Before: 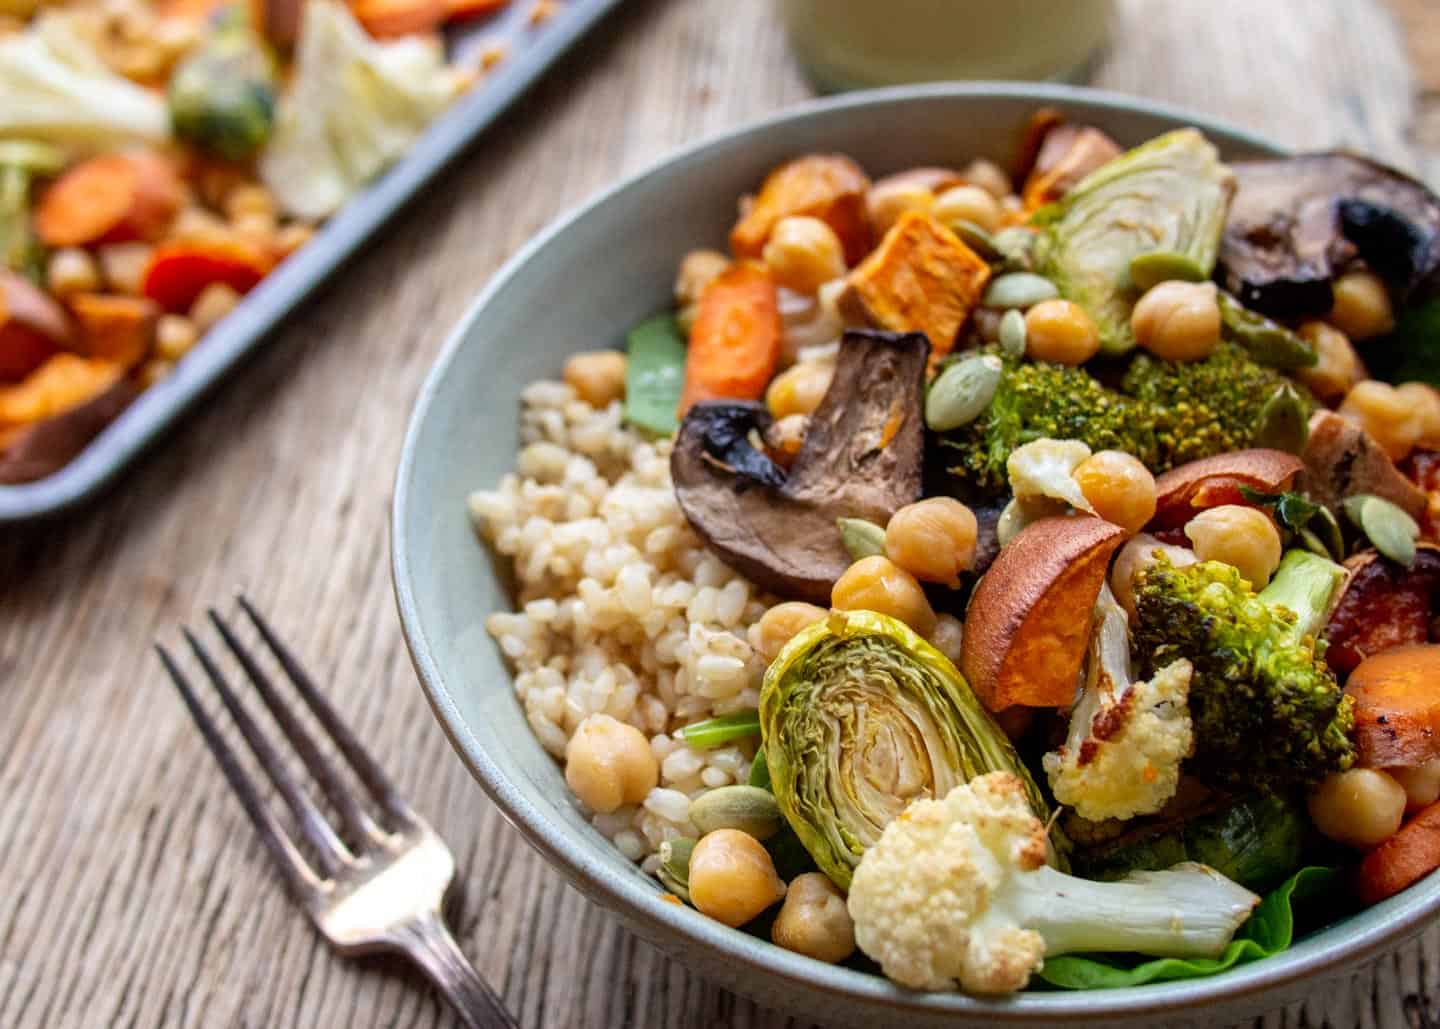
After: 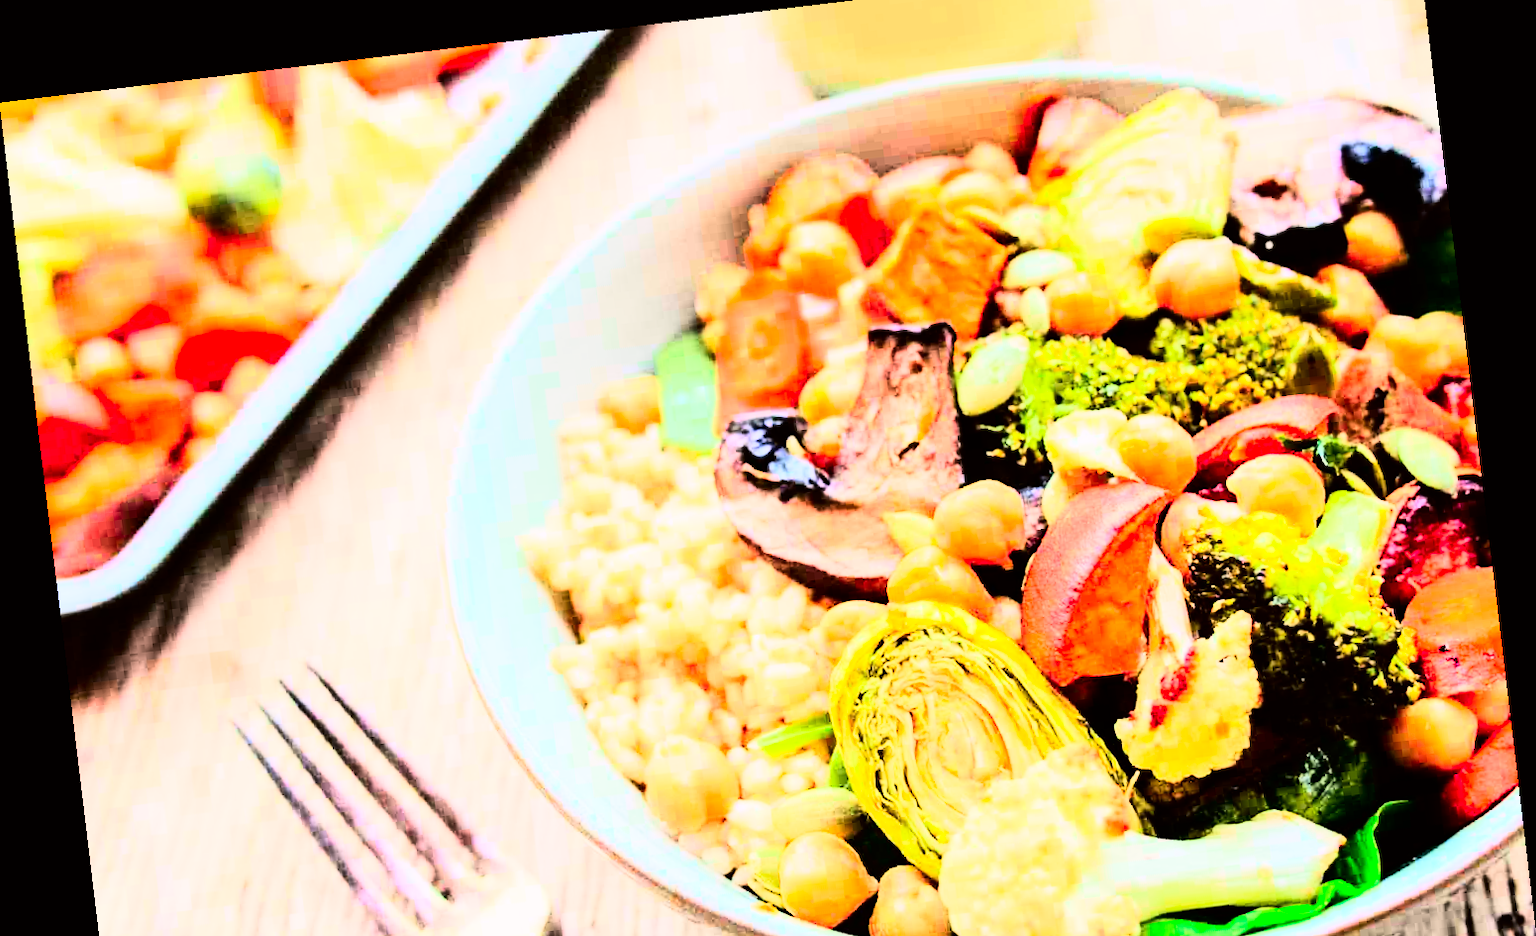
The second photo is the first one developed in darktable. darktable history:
crop and rotate: top 5.667%, bottom 14.937%
tone equalizer: -8 EV -0.417 EV, -7 EV -0.389 EV, -6 EV -0.333 EV, -5 EV -0.222 EV, -3 EV 0.222 EV, -2 EV 0.333 EV, -1 EV 0.389 EV, +0 EV 0.417 EV, edges refinement/feathering 500, mask exposure compensation -1.57 EV, preserve details no
rgb curve: curves: ch0 [(0, 0) (0.21, 0.15) (0.24, 0.21) (0.5, 0.75) (0.75, 0.96) (0.89, 0.99) (1, 1)]; ch1 [(0, 0.02) (0.21, 0.13) (0.25, 0.2) (0.5, 0.67) (0.75, 0.9) (0.89, 0.97) (1, 1)]; ch2 [(0, 0.02) (0.21, 0.13) (0.25, 0.2) (0.5, 0.67) (0.75, 0.9) (0.89, 0.97) (1, 1)], compensate middle gray true
rotate and perspective: rotation -6.83°, automatic cropping off
exposure: black level correction 0, exposure 1.55 EV, compensate exposure bias true, compensate highlight preservation false
white balance: red 1.009, blue 1.027
color correction: highlights a* 0.816, highlights b* 2.78, saturation 1.1
tone curve: curves: ch0 [(0, 0) (0.068, 0.031) (0.175, 0.132) (0.337, 0.304) (0.498, 0.511) (0.748, 0.762) (0.993, 0.954)]; ch1 [(0, 0) (0.294, 0.184) (0.359, 0.34) (0.362, 0.35) (0.43, 0.41) (0.476, 0.457) (0.499, 0.5) (0.529, 0.523) (0.677, 0.762) (1, 1)]; ch2 [(0, 0) (0.431, 0.419) (0.495, 0.502) (0.524, 0.534) (0.557, 0.56) (0.634, 0.654) (0.728, 0.722) (1, 1)], color space Lab, independent channels, preserve colors none
